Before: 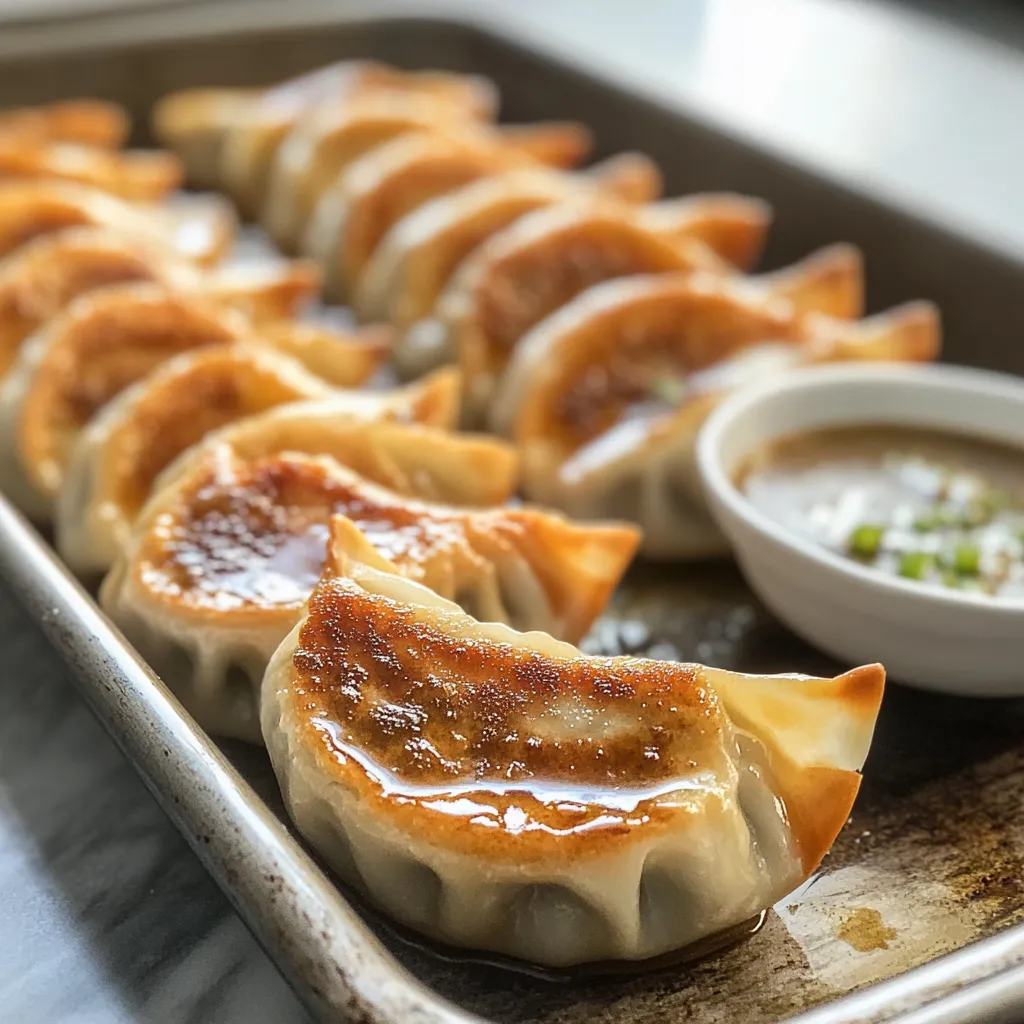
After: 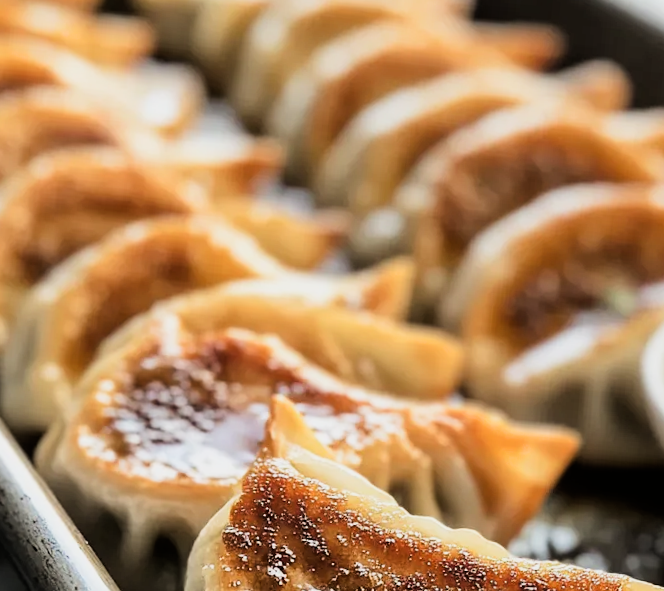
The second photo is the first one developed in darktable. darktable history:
crop and rotate: angle -4.99°, left 2.122%, top 6.945%, right 27.566%, bottom 30.519%
filmic rgb: black relative exposure -5 EV, white relative exposure 3.5 EV, hardness 3.19, contrast 1.5, highlights saturation mix -50%
